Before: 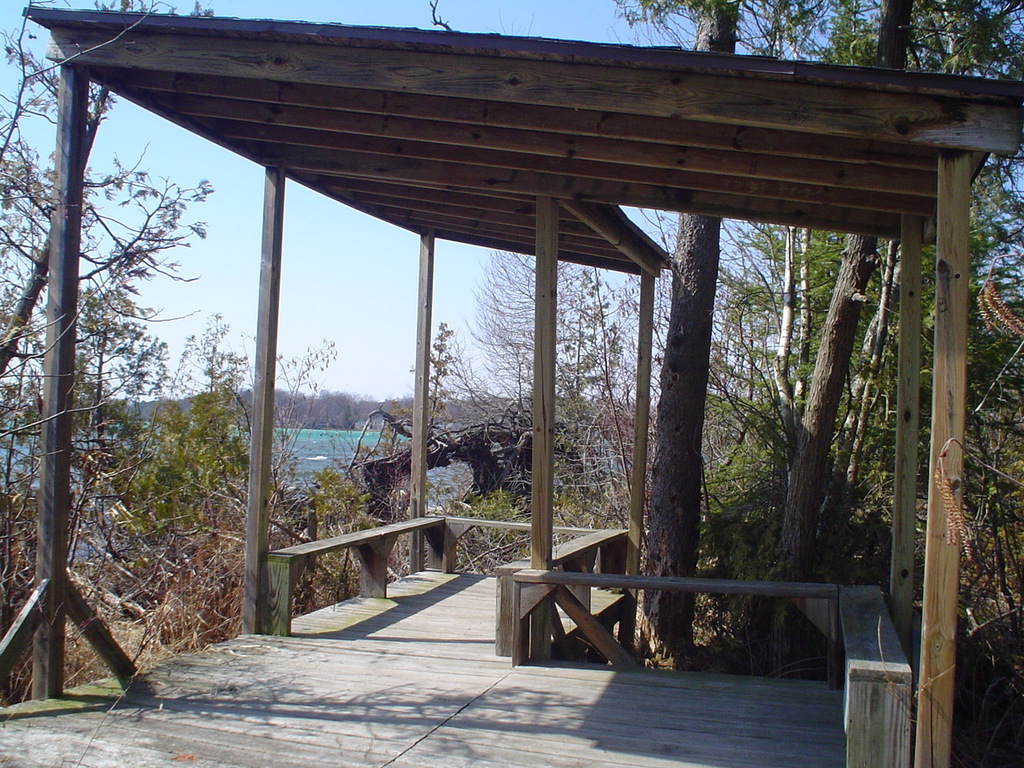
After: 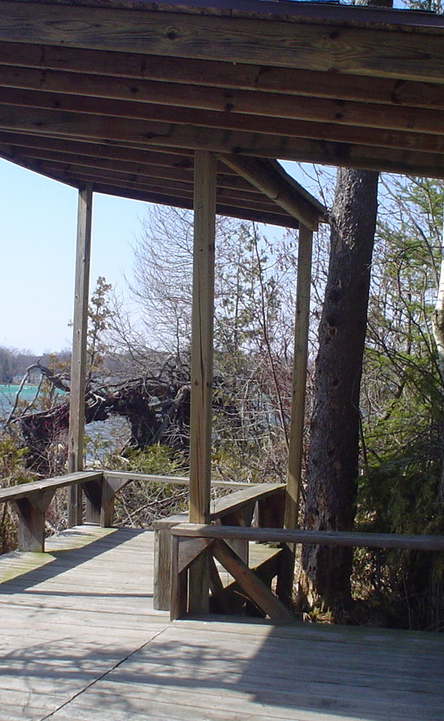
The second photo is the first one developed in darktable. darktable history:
crop: left 33.452%, top 6.025%, right 23.155%
exposure: compensate highlight preservation false
